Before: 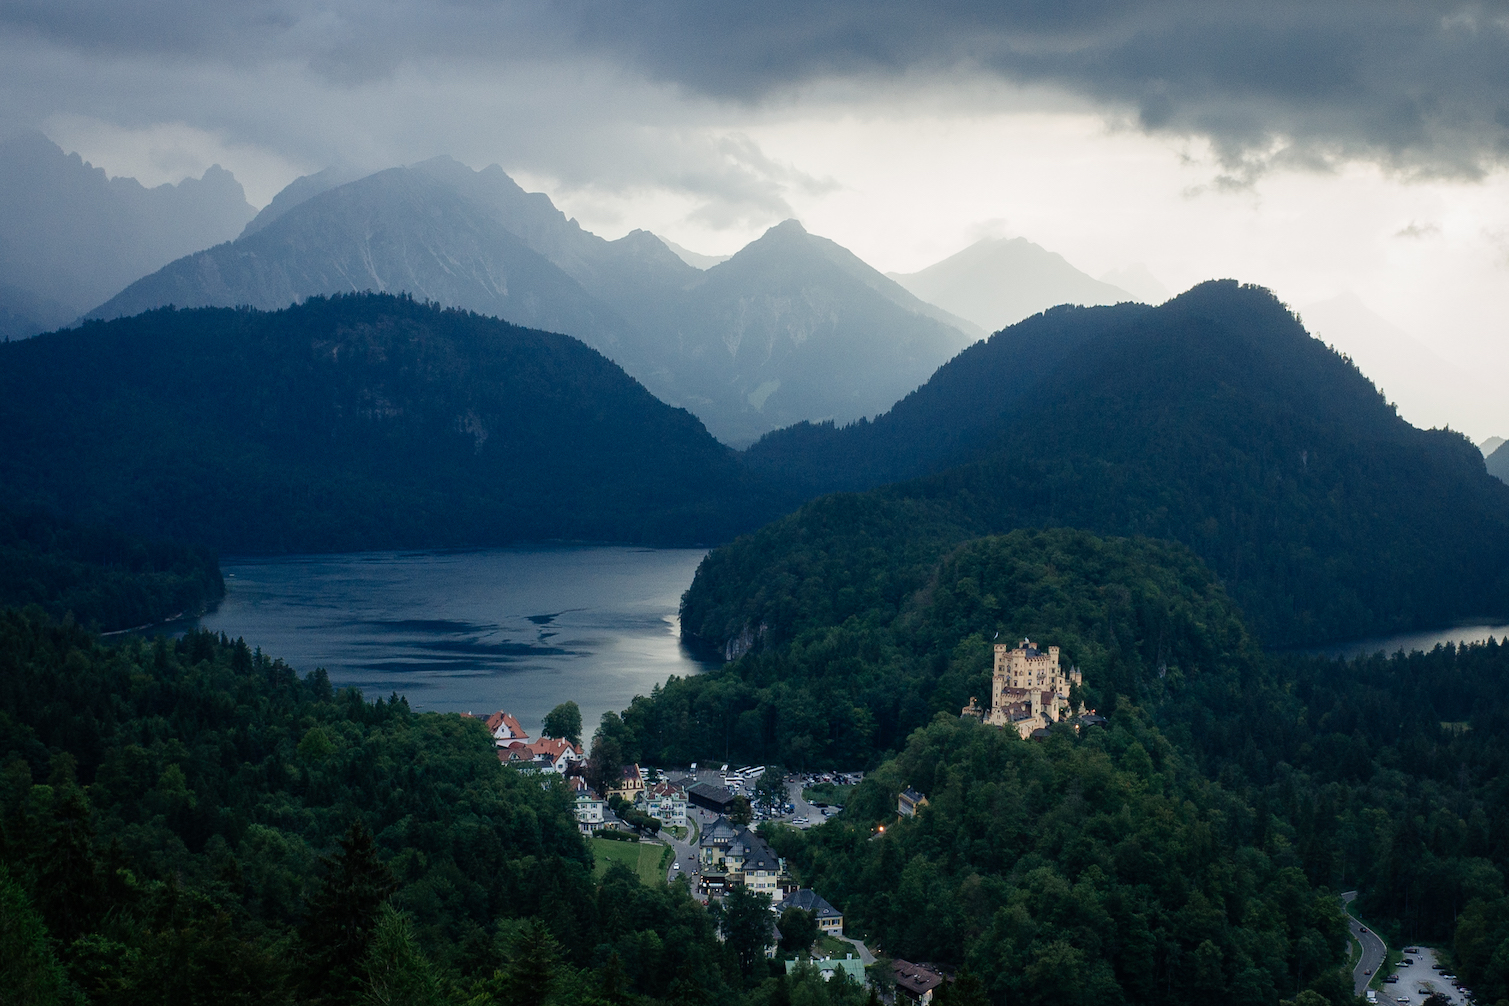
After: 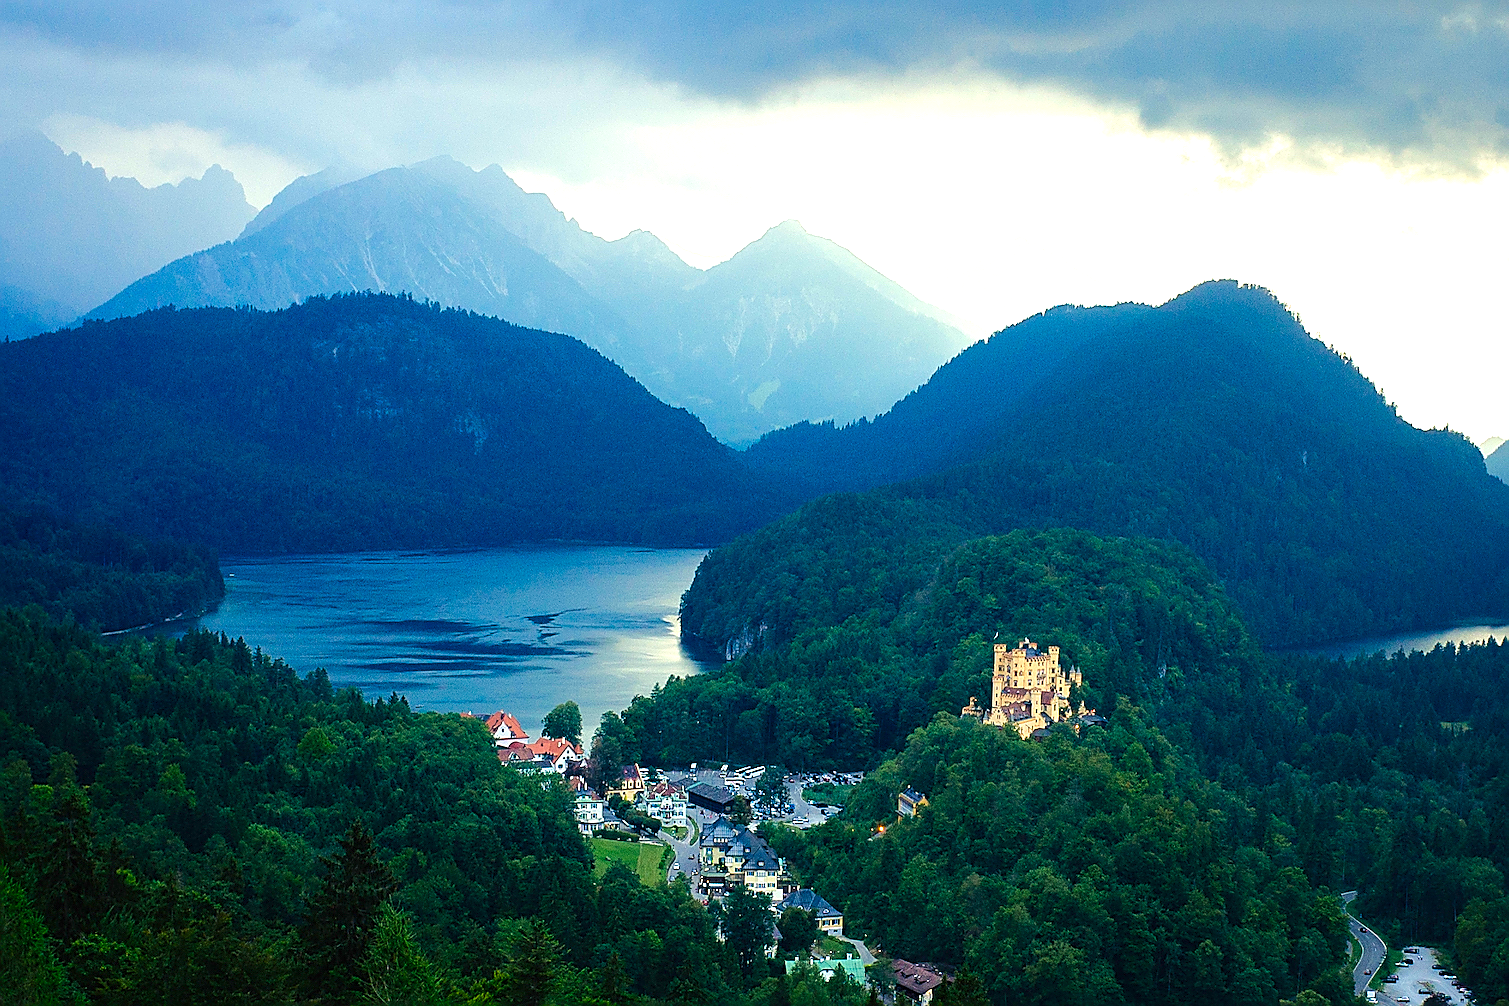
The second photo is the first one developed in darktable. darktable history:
color balance rgb: highlights gain › luminance 5.8%, highlights gain › chroma 2.54%, highlights gain › hue 89.71°, perceptual saturation grading › global saturation 29.675%, perceptual brilliance grading › mid-tones 10.92%, perceptual brilliance grading › shadows 14.567%, global vibrance 45.504%
exposure: black level correction 0, exposure 0.897 EV, compensate exposure bias true, compensate highlight preservation false
sharpen: radius 1.372, amount 1.259, threshold 0.786
